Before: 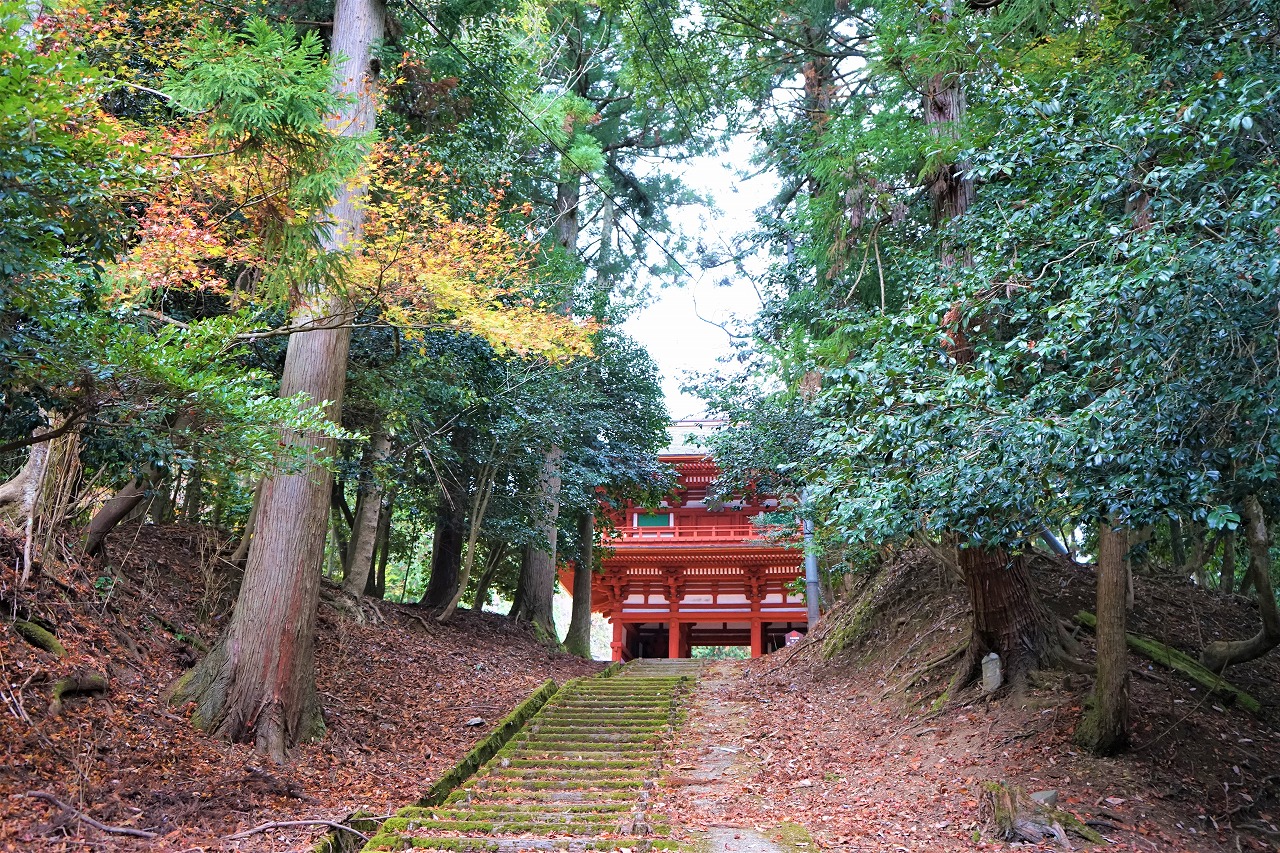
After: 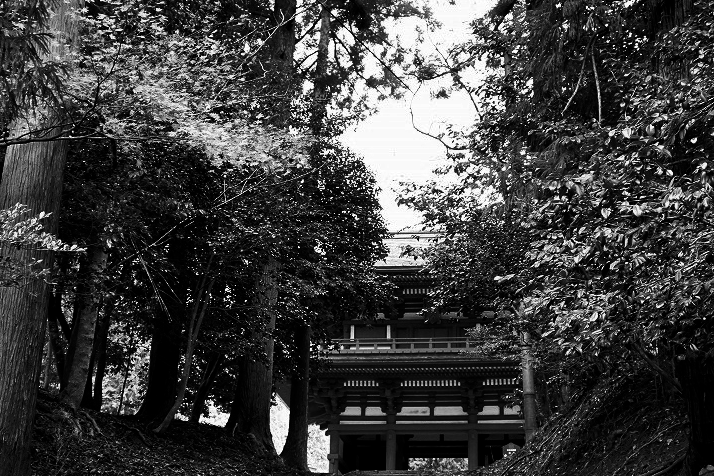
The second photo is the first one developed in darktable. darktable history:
contrast brightness saturation: contrast 0.02, brightness -1, saturation -1
shadows and highlights: shadows 37.27, highlights -28.18, soften with gaussian
crop and rotate: left 22.13%, top 22.054%, right 22.026%, bottom 22.102%
